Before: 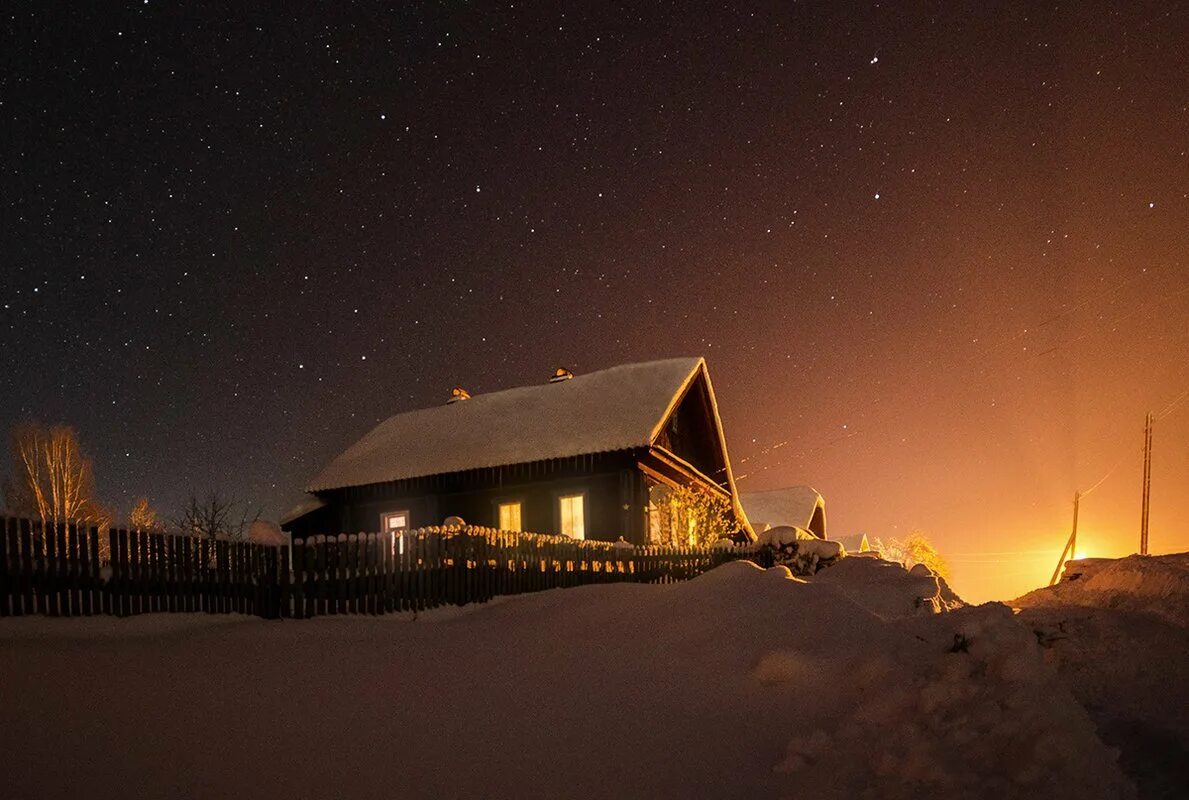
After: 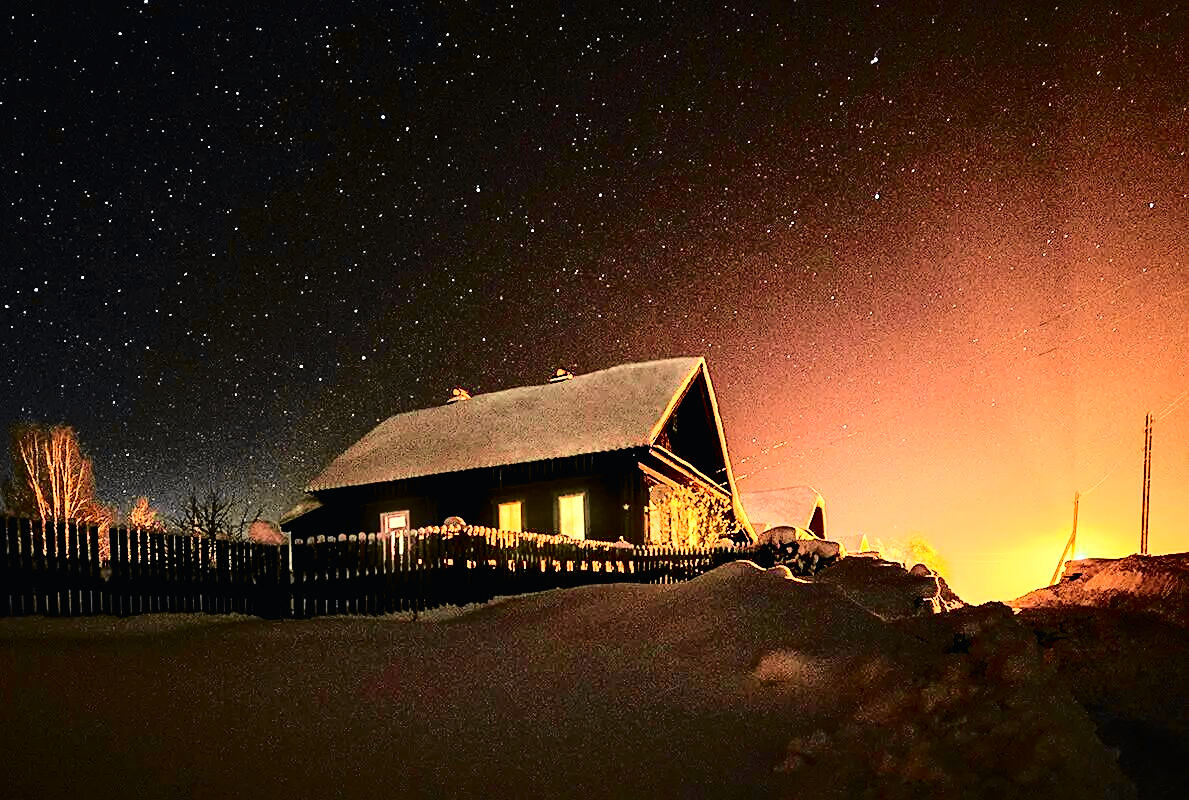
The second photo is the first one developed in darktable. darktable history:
base curve: curves: ch0 [(0, 0) (0.028, 0.03) (0.121, 0.232) (0.46, 0.748) (0.859, 0.968) (1, 1)]
tone curve: curves: ch0 [(0, 0.011) (0.053, 0.026) (0.174, 0.115) (0.398, 0.444) (0.673, 0.775) (0.829, 0.906) (0.991, 0.981)]; ch1 [(0, 0) (0.276, 0.206) (0.409, 0.383) (0.473, 0.458) (0.492, 0.499) (0.521, 0.502) (0.546, 0.543) (0.585, 0.617) (0.659, 0.686) (0.78, 0.8) (1, 1)]; ch2 [(0, 0) (0.438, 0.449) (0.473, 0.469) (0.503, 0.5) (0.523, 0.538) (0.562, 0.598) (0.612, 0.635) (0.695, 0.713) (1, 1)], color space Lab, independent channels, preserve colors none
sharpen: on, module defaults
contrast equalizer: octaves 7, y [[0.6 ×6], [0.55 ×6], [0 ×6], [0 ×6], [0 ×6]]
